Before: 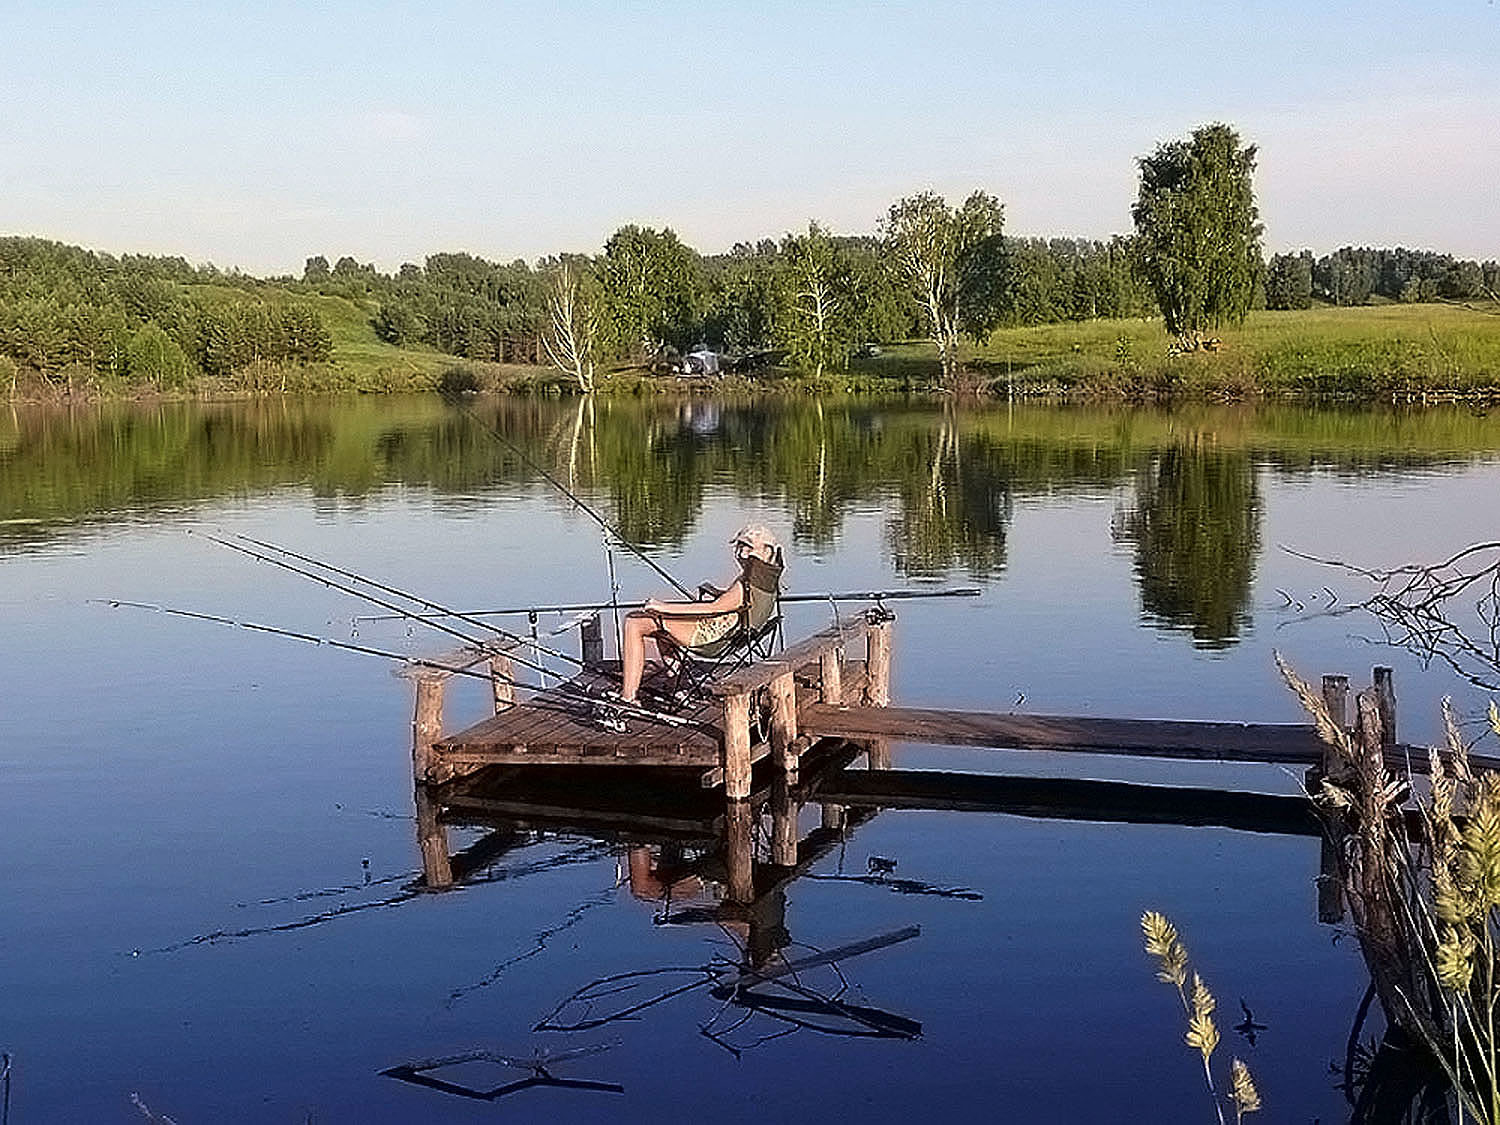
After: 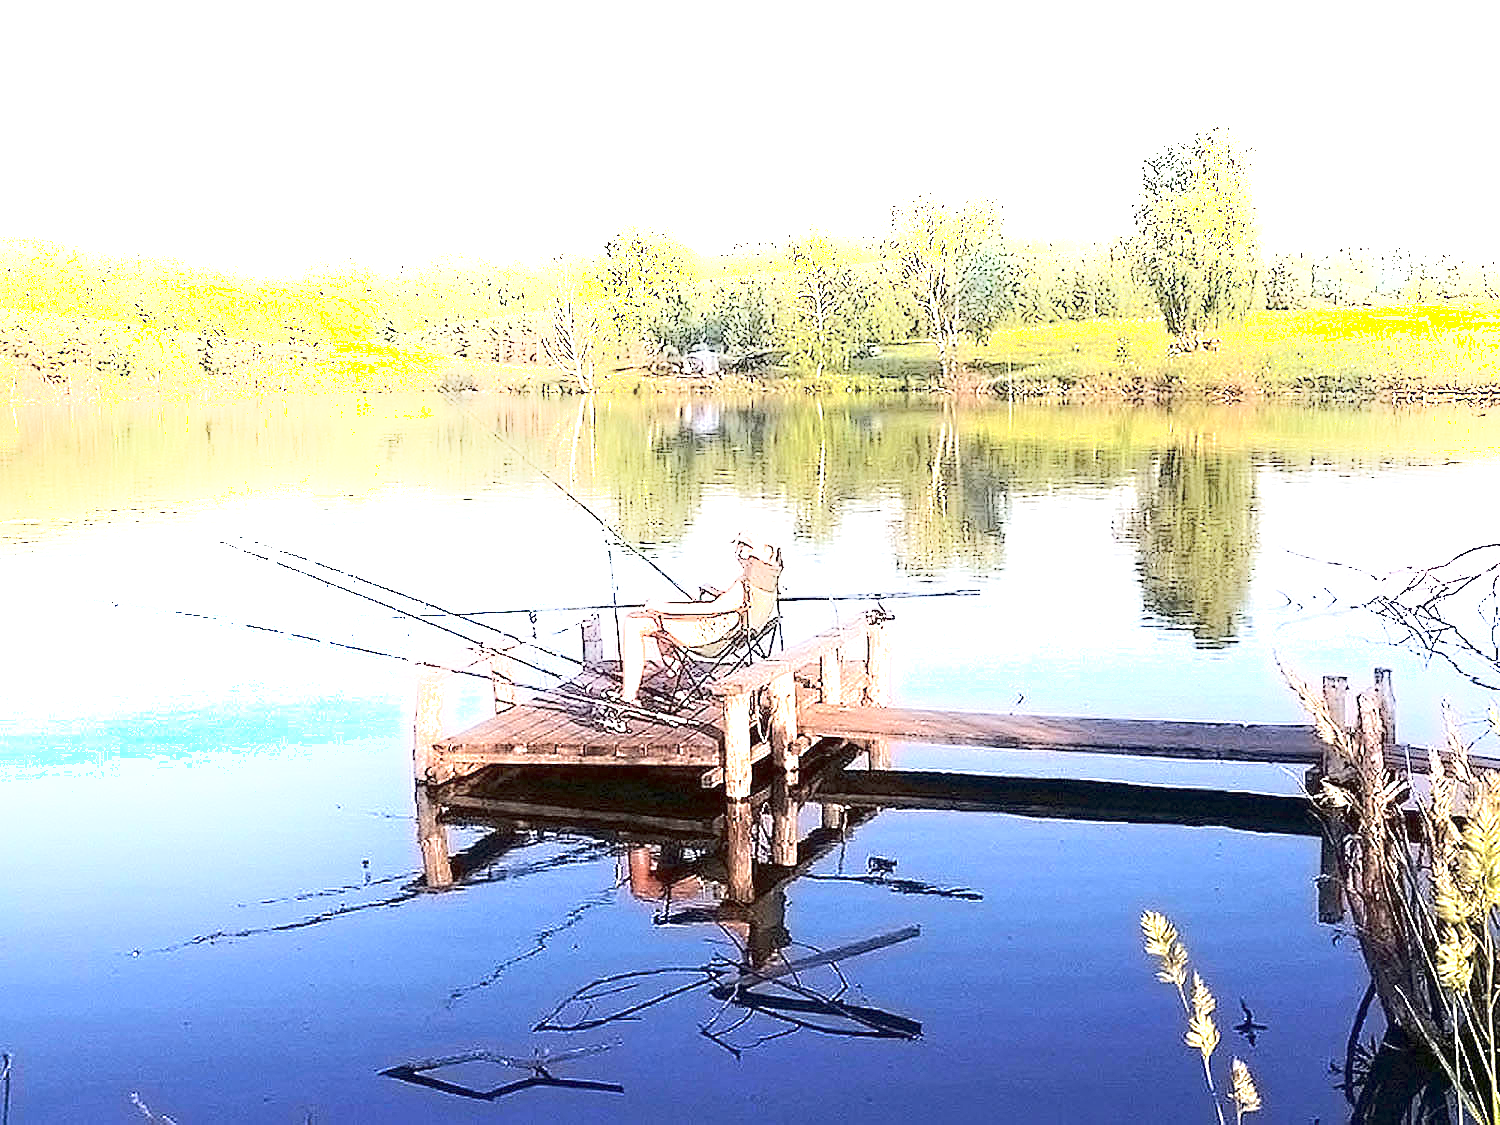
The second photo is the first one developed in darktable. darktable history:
exposure: exposure 2.014 EV, compensate highlight preservation false
shadows and highlights: highlights 71.62, soften with gaussian
